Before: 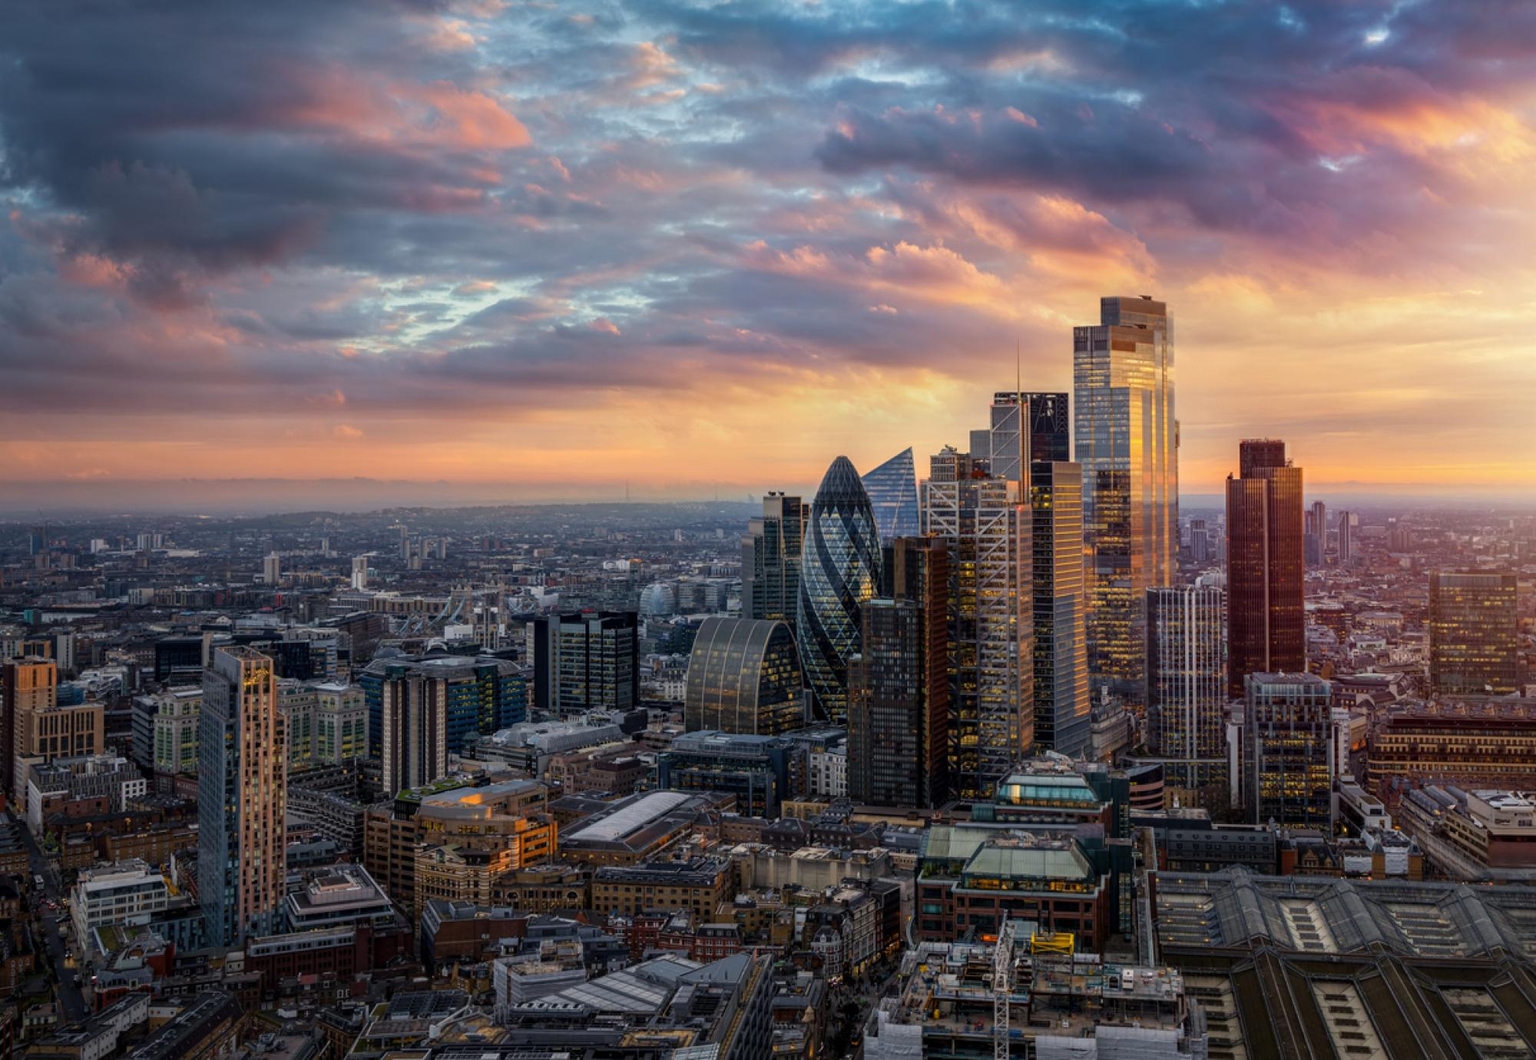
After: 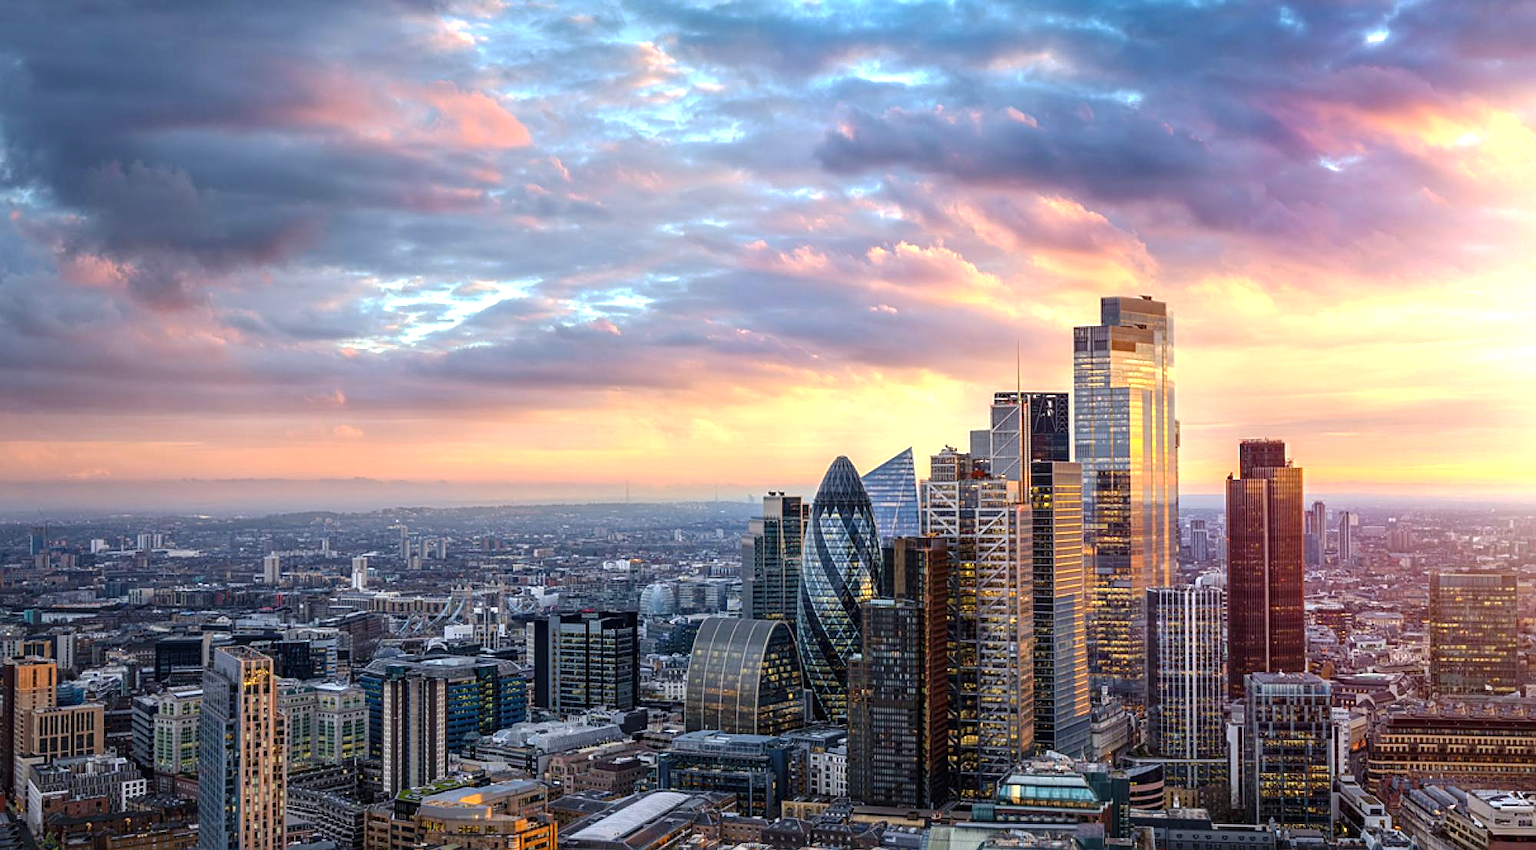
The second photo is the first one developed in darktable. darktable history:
white balance: red 0.967, blue 1.049
tone curve: curves: ch0 [(0, 0) (0.003, 0.013) (0.011, 0.018) (0.025, 0.027) (0.044, 0.045) (0.069, 0.068) (0.1, 0.096) (0.136, 0.13) (0.177, 0.168) (0.224, 0.217) (0.277, 0.277) (0.335, 0.338) (0.399, 0.401) (0.468, 0.473) (0.543, 0.544) (0.623, 0.621) (0.709, 0.7) (0.801, 0.781) (0.898, 0.869) (1, 1)], preserve colors none
crop: bottom 19.644%
sharpen: on, module defaults
exposure: black level correction 0, exposure 0.9 EV, compensate highlight preservation false
